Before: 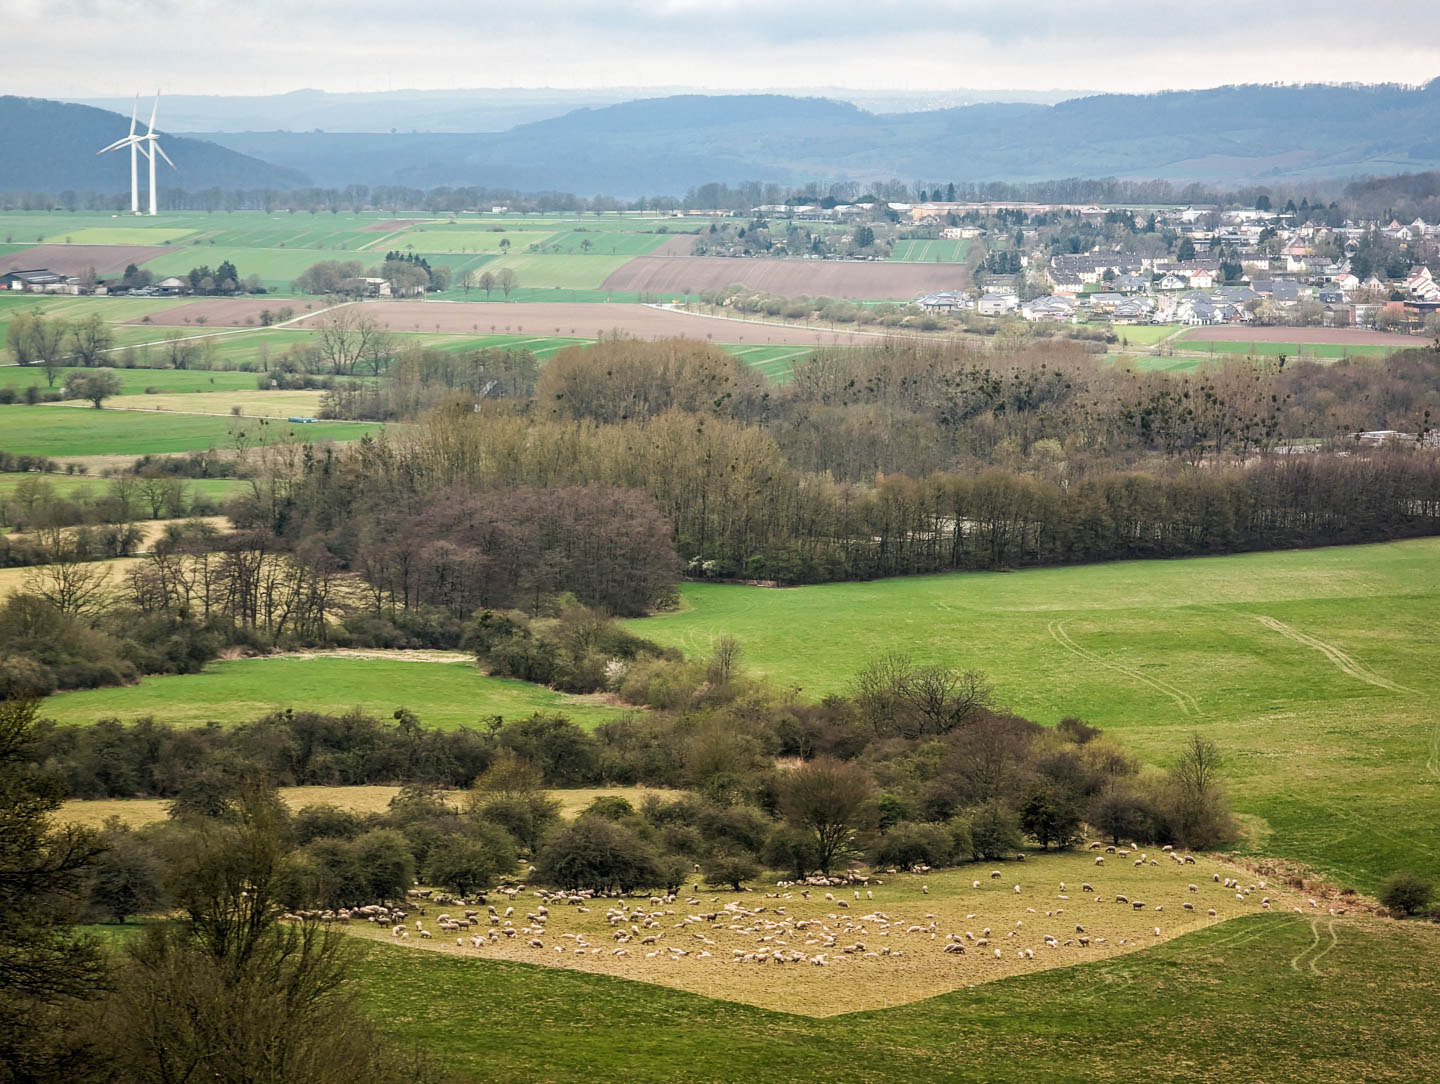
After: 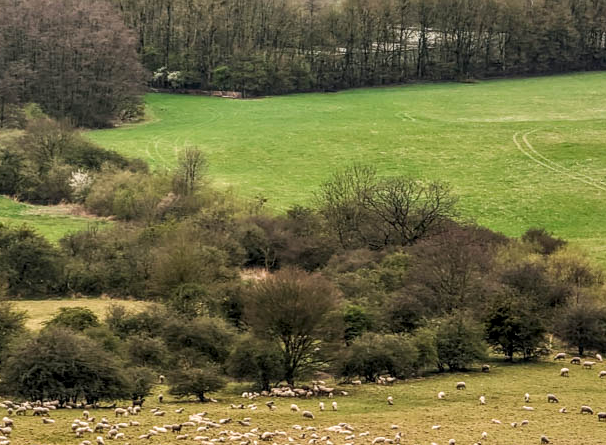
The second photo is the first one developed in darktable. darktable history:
local contrast: on, module defaults
crop: left 37.221%, top 45.169%, right 20.63%, bottom 13.777%
